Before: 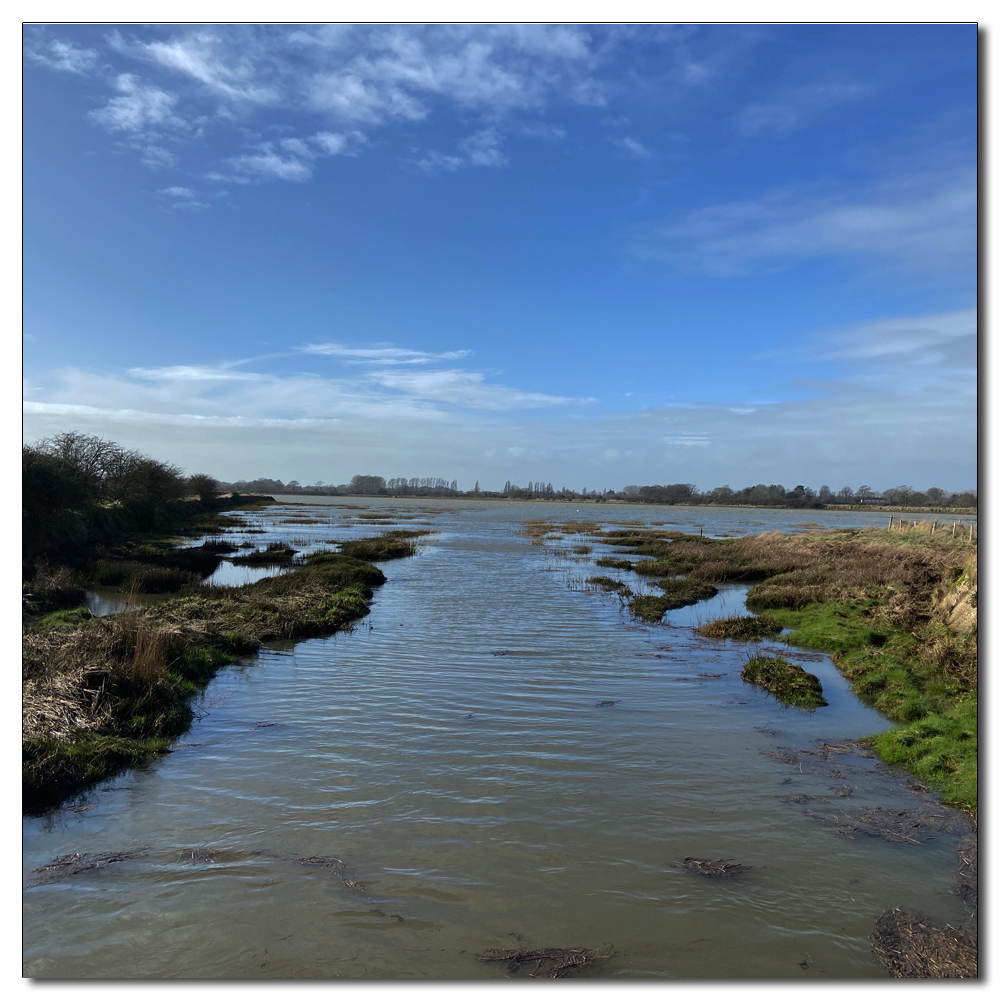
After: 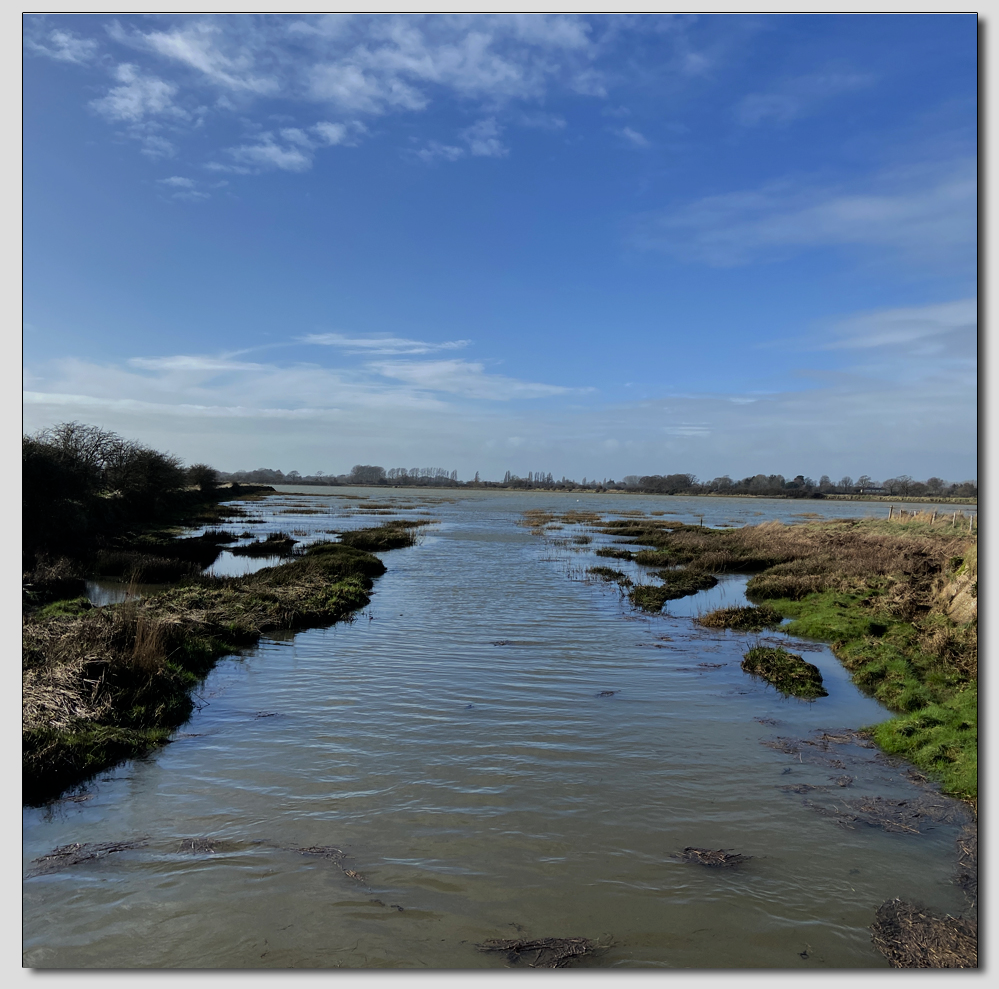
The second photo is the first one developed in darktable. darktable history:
crop: top 1.049%, right 0.001%
filmic rgb: white relative exposure 3.85 EV, hardness 4.3
